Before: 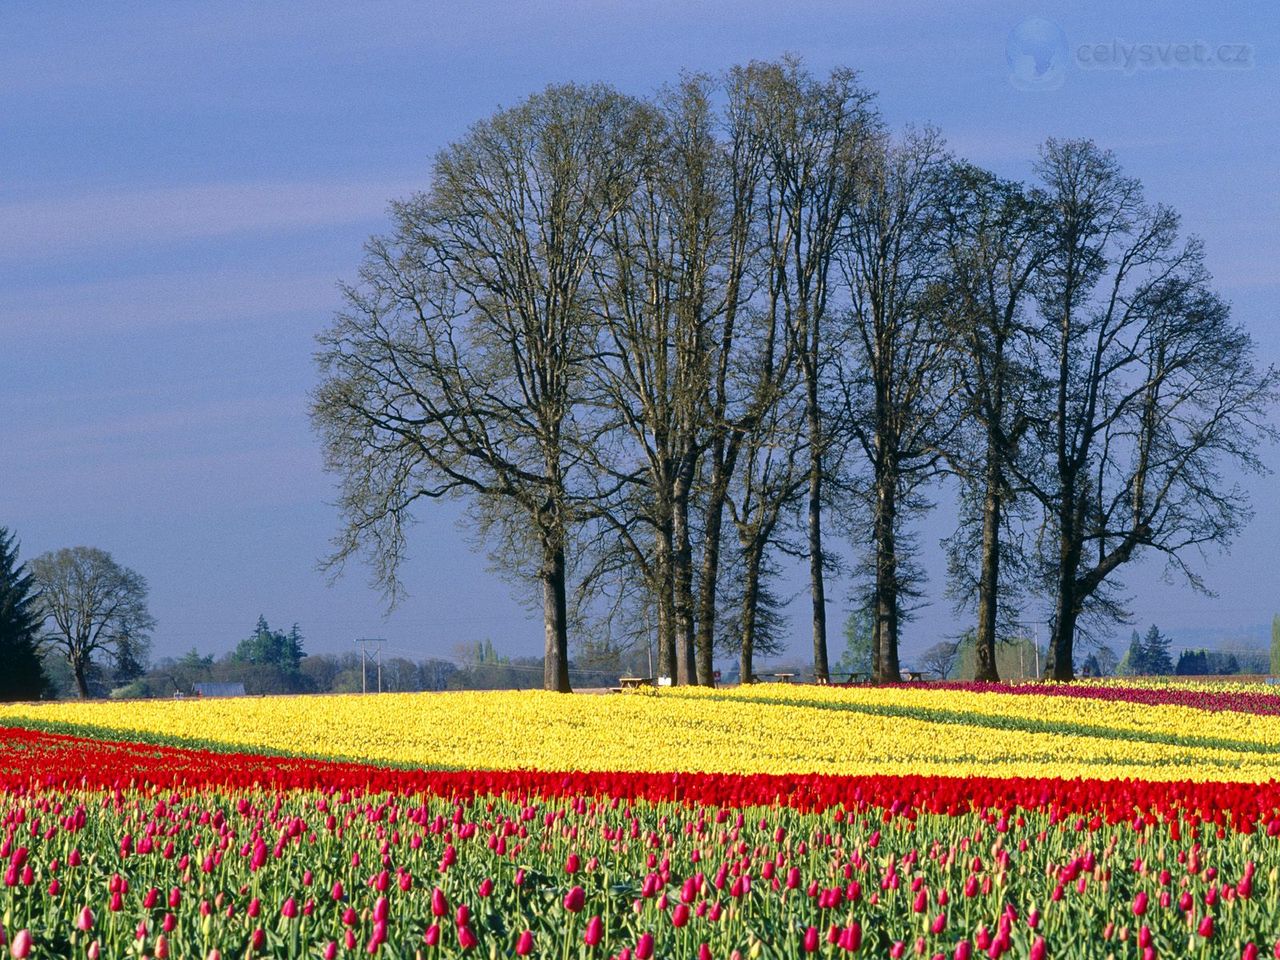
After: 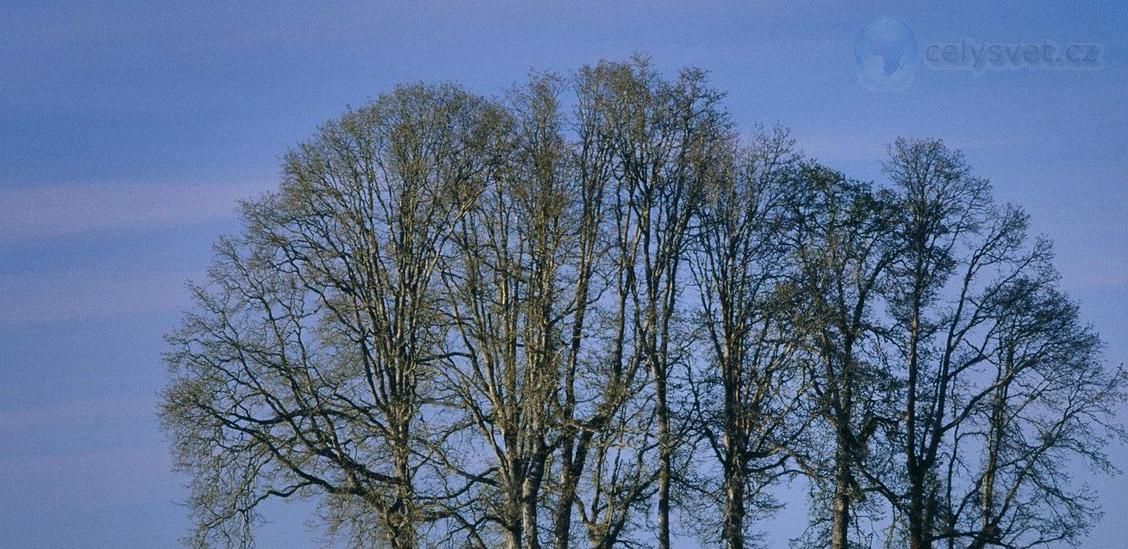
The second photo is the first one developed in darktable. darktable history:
shadows and highlights: radius 123.98, shadows 100, white point adjustment -3, highlights -100, highlights color adjustment 89.84%, soften with gaussian
crop and rotate: left 11.812%, bottom 42.776%
